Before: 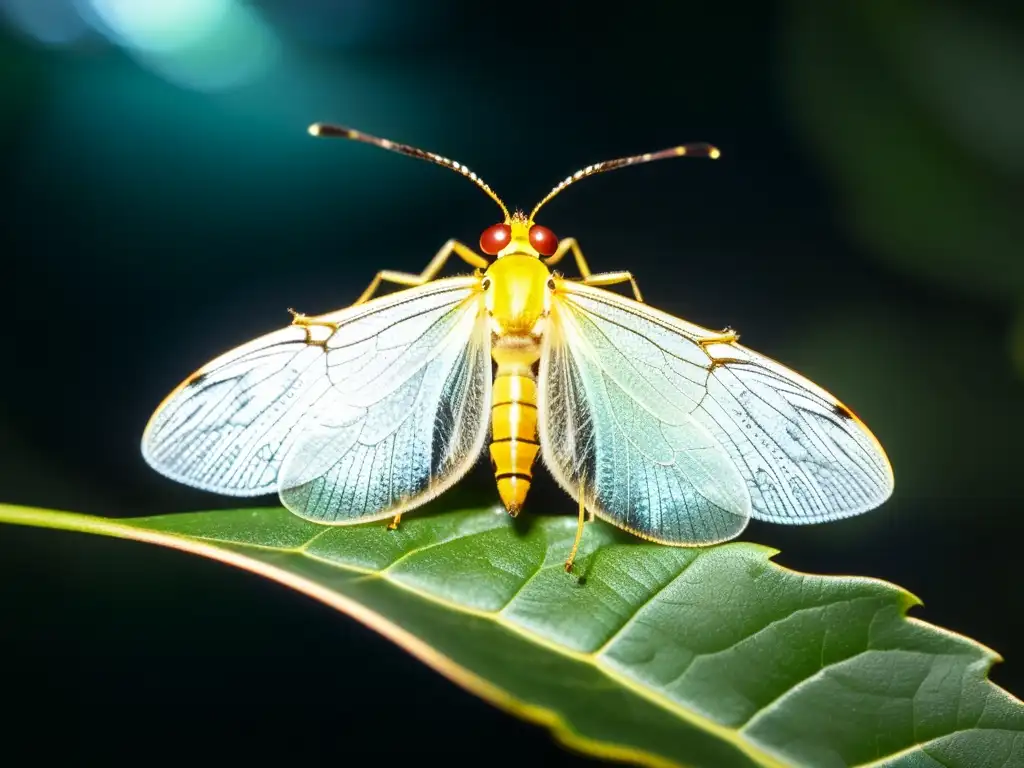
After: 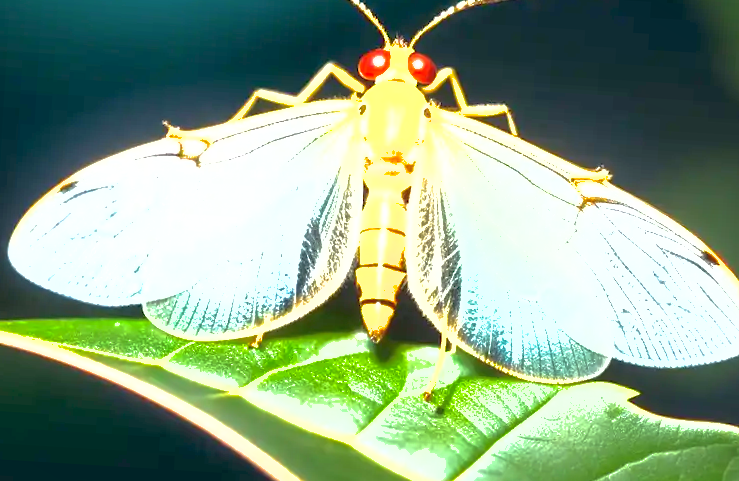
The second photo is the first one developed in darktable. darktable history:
crop and rotate: angle -3.46°, left 9.821%, top 20.547%, right 12.275%, bottom 11.781%
exposure: black level correction 0, exposure 1.405 EV, compensate highlight preservation false
shadows and highlights: on, module defaults
